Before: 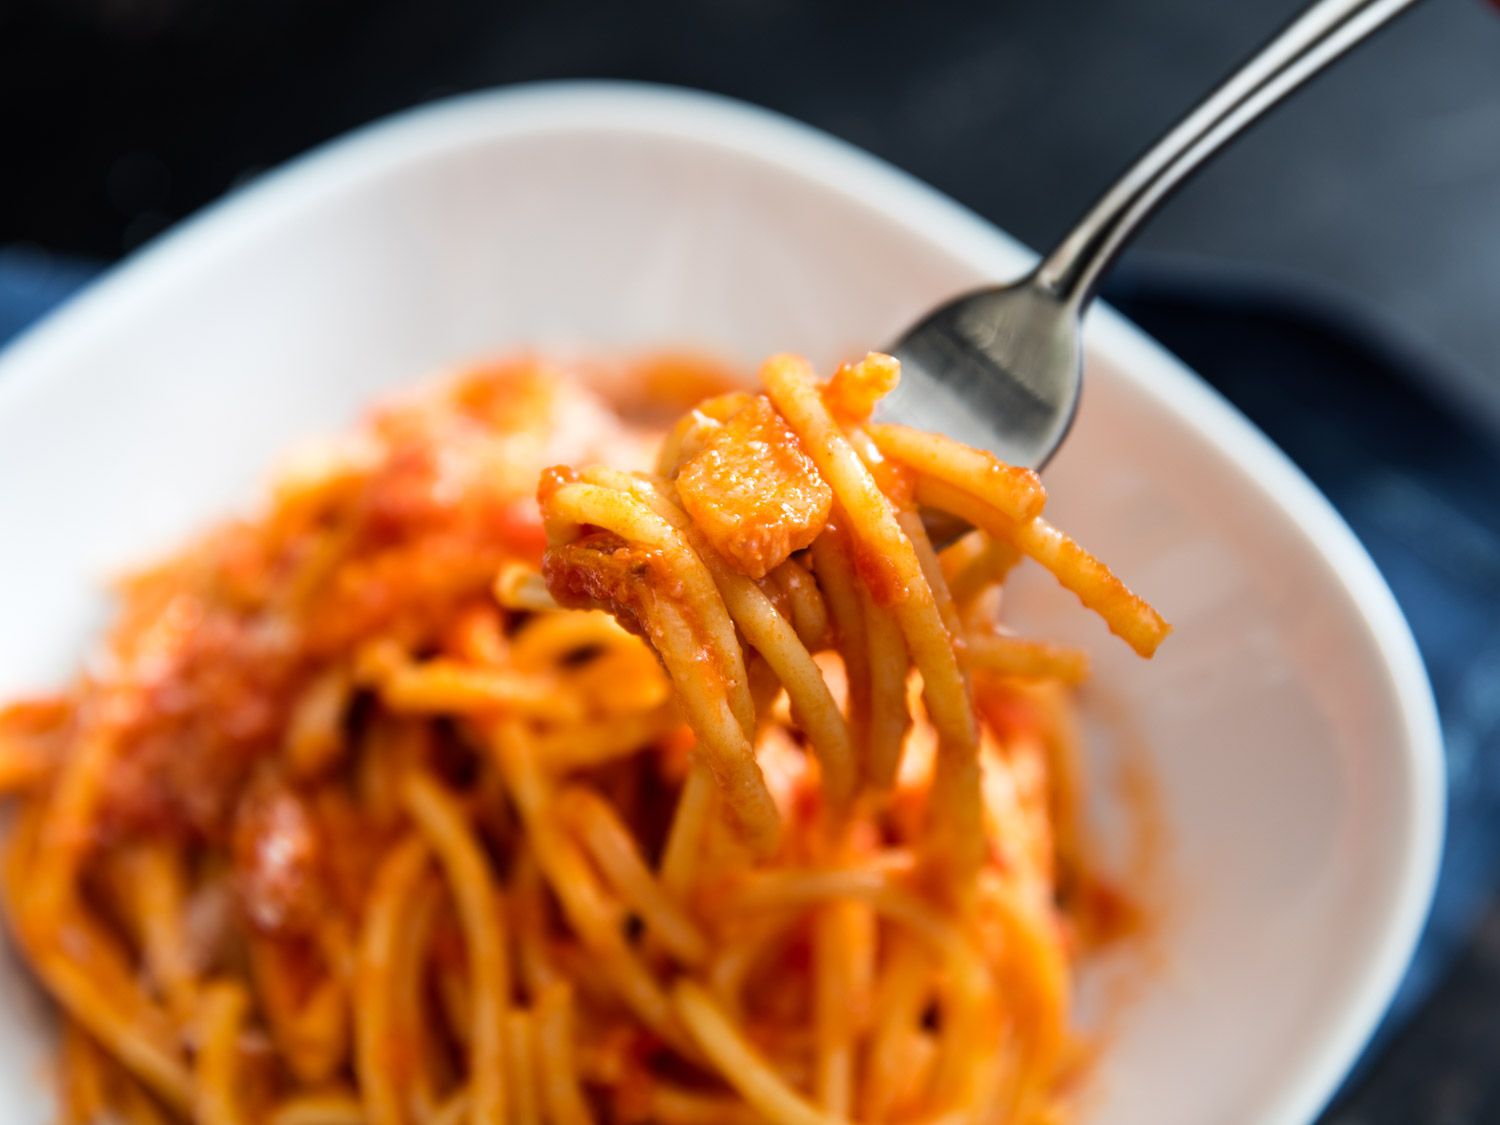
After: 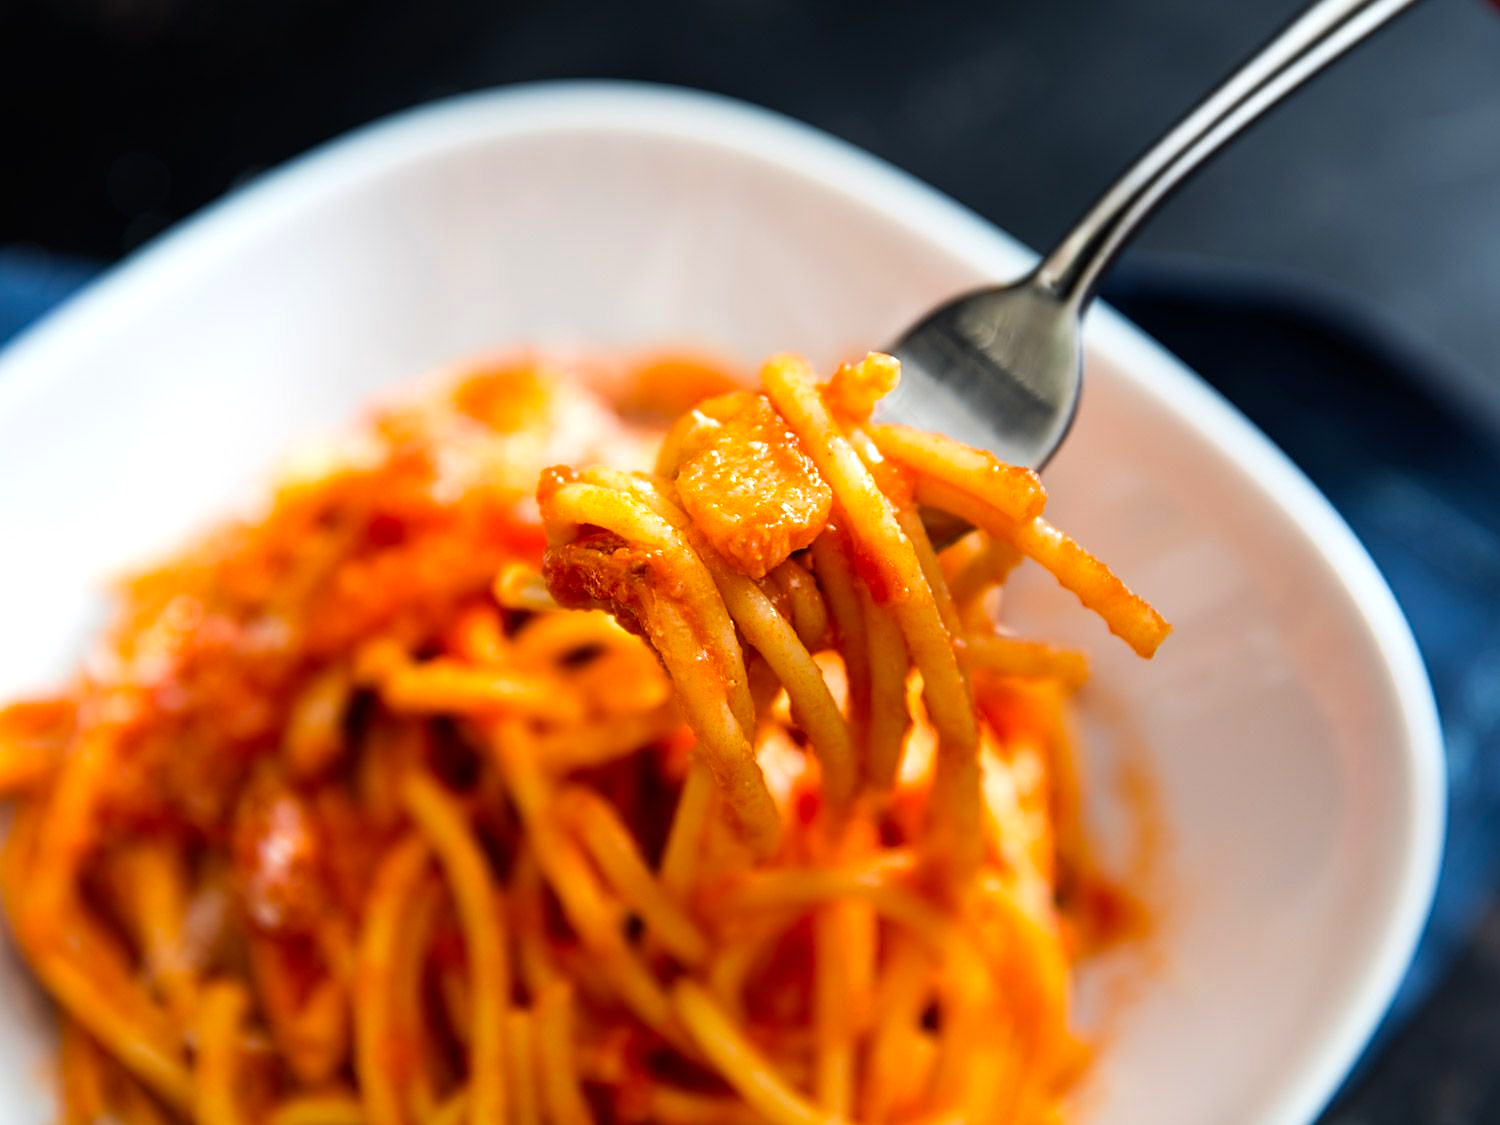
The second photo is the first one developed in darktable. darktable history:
tone equalizer: on, module defaults
sharpen: on, module defaults
color balance: contrast 6.48%, output saturation 113.3%
